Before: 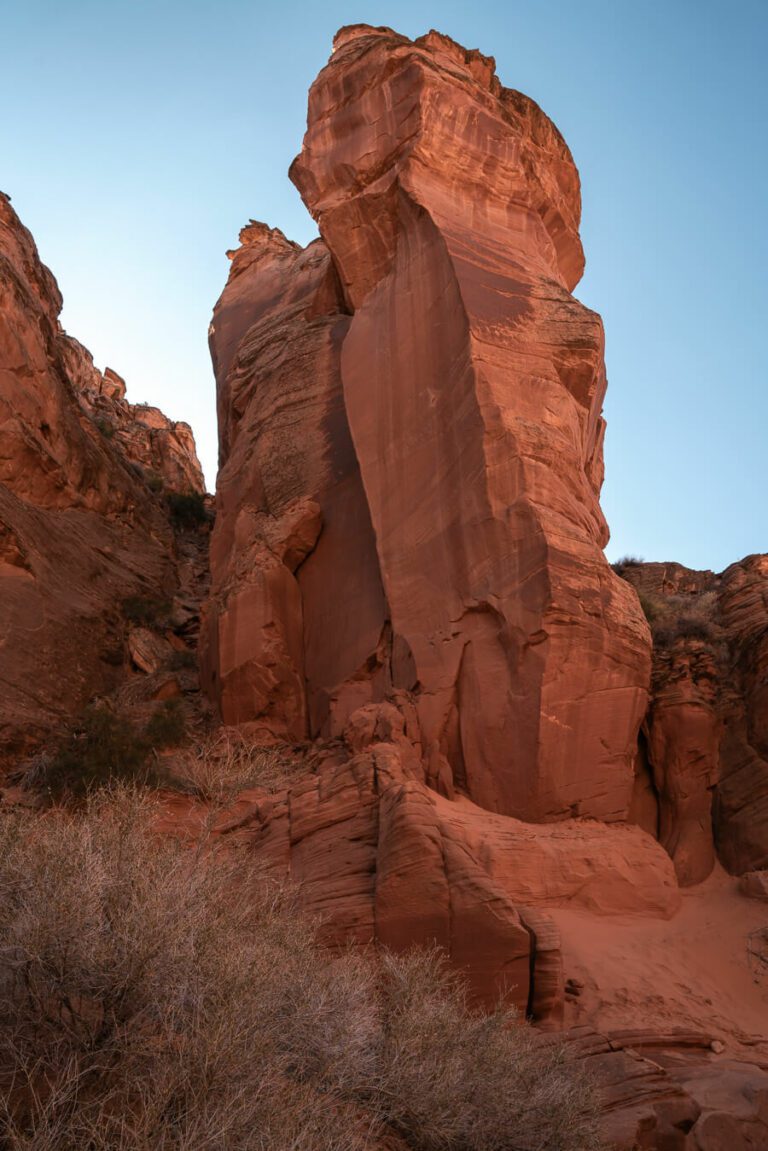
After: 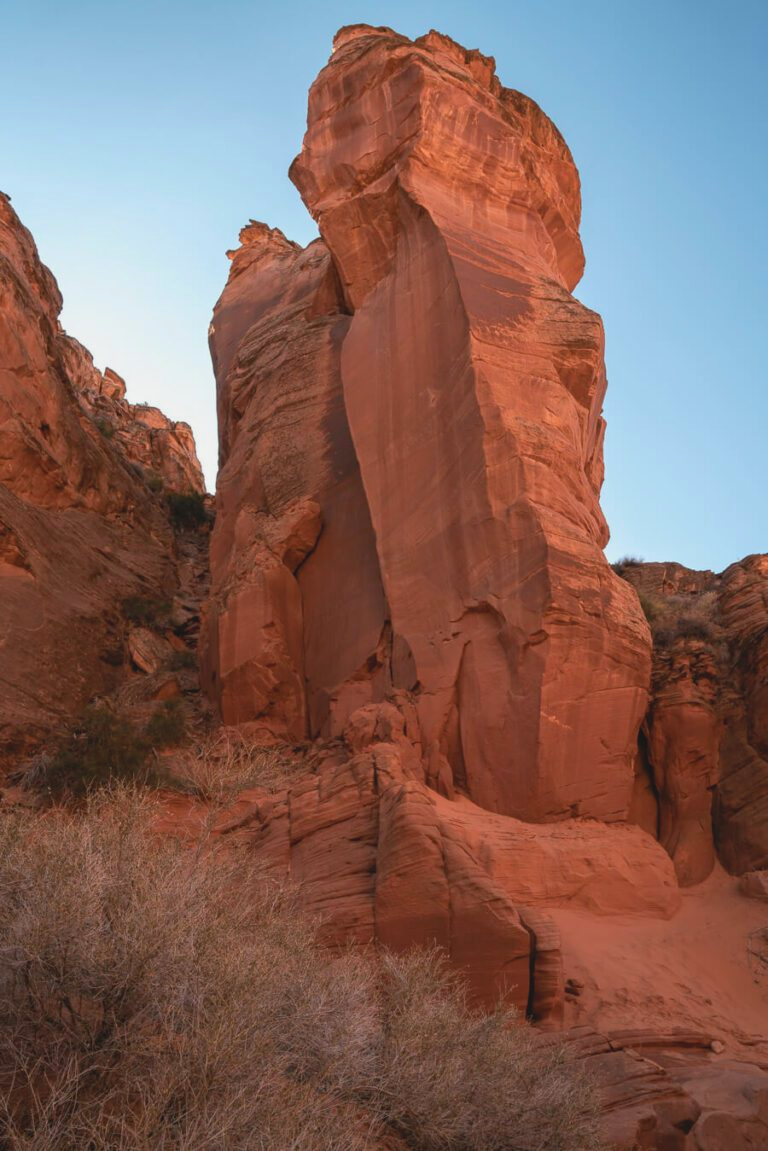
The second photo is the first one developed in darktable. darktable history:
contrast brightness saturation: contrast -0.102, brightness 0.049, saturation 0.081
